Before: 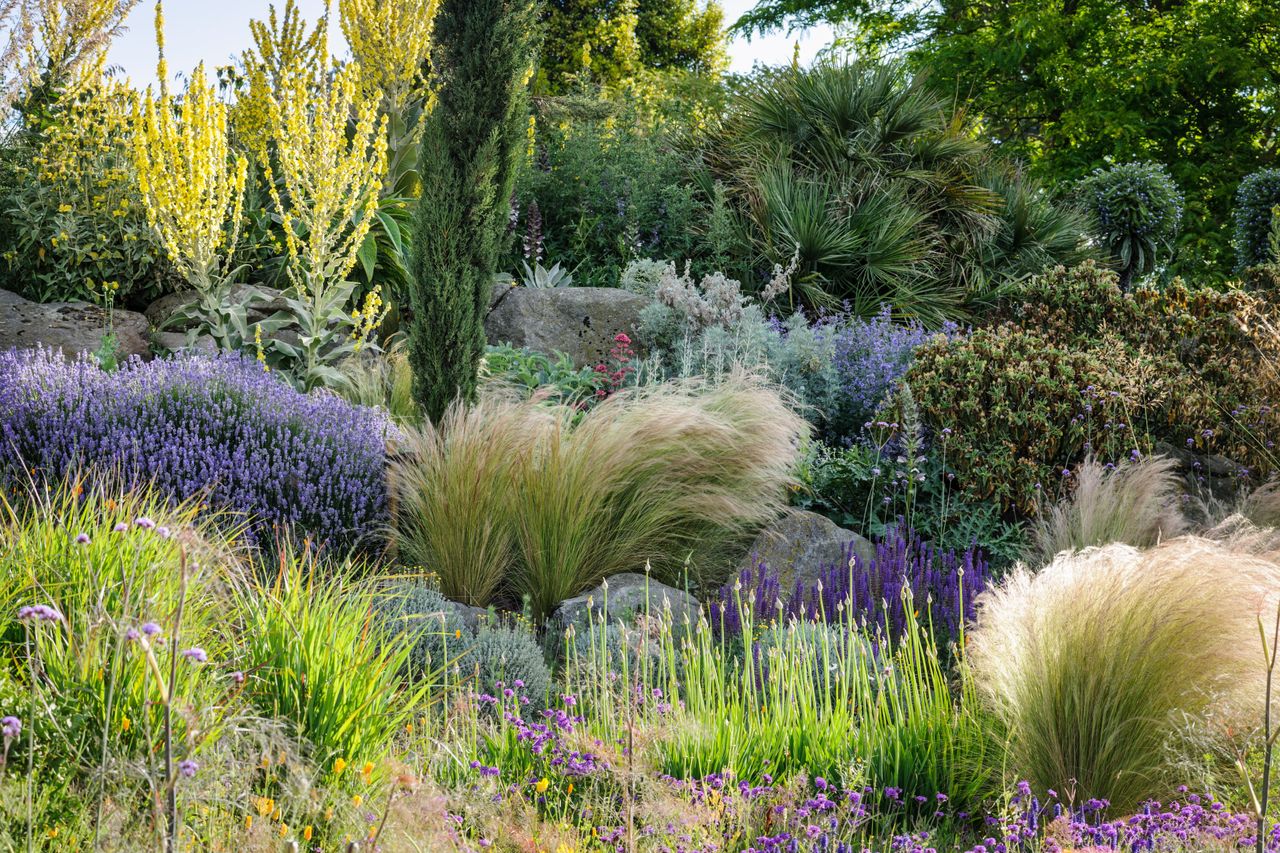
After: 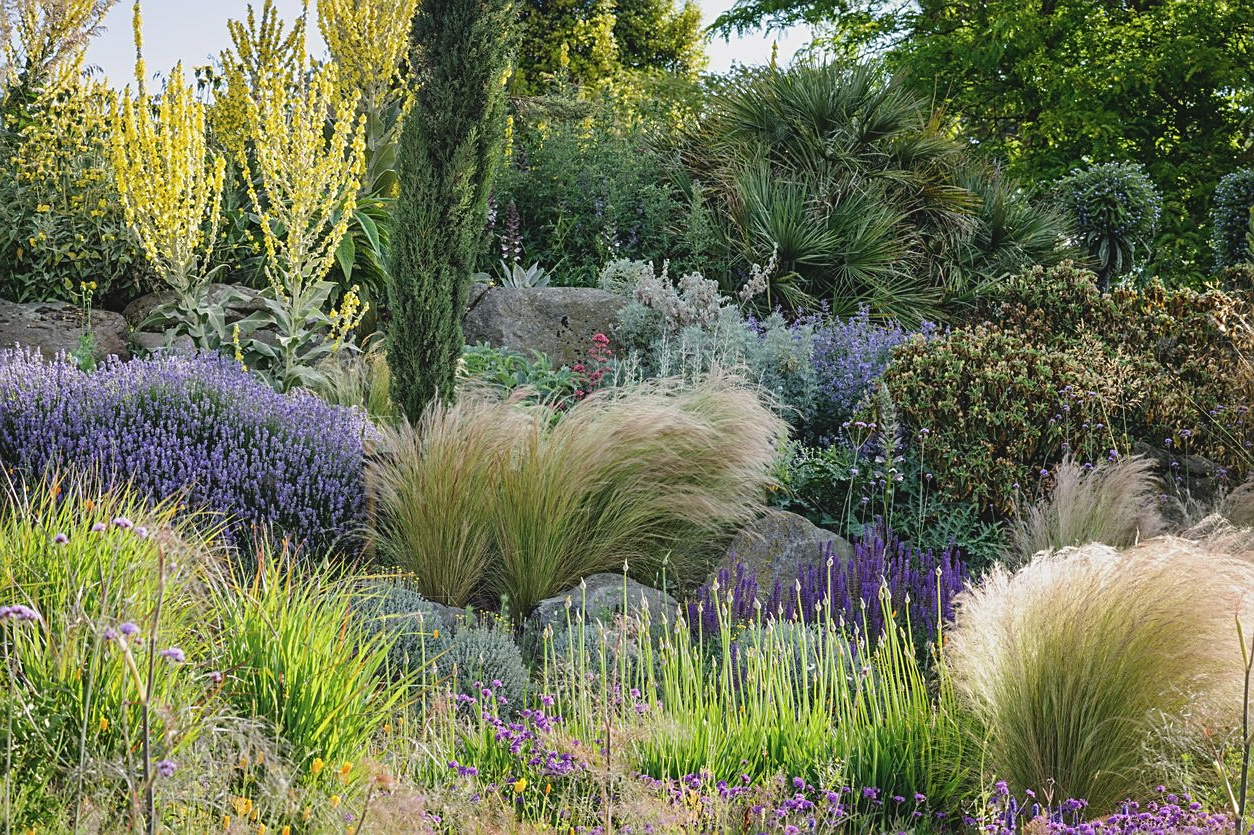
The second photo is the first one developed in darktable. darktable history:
sharpen: on, module defaults
contrast brightness saturation: contrast -0.1, saturation -0.1
crop: left 1.743%, right 0.268%, bottom 2.011%
local contrast: mode bilateral grid, contrast 100, coarseness 100, detail 91%, midtone range 0.2
